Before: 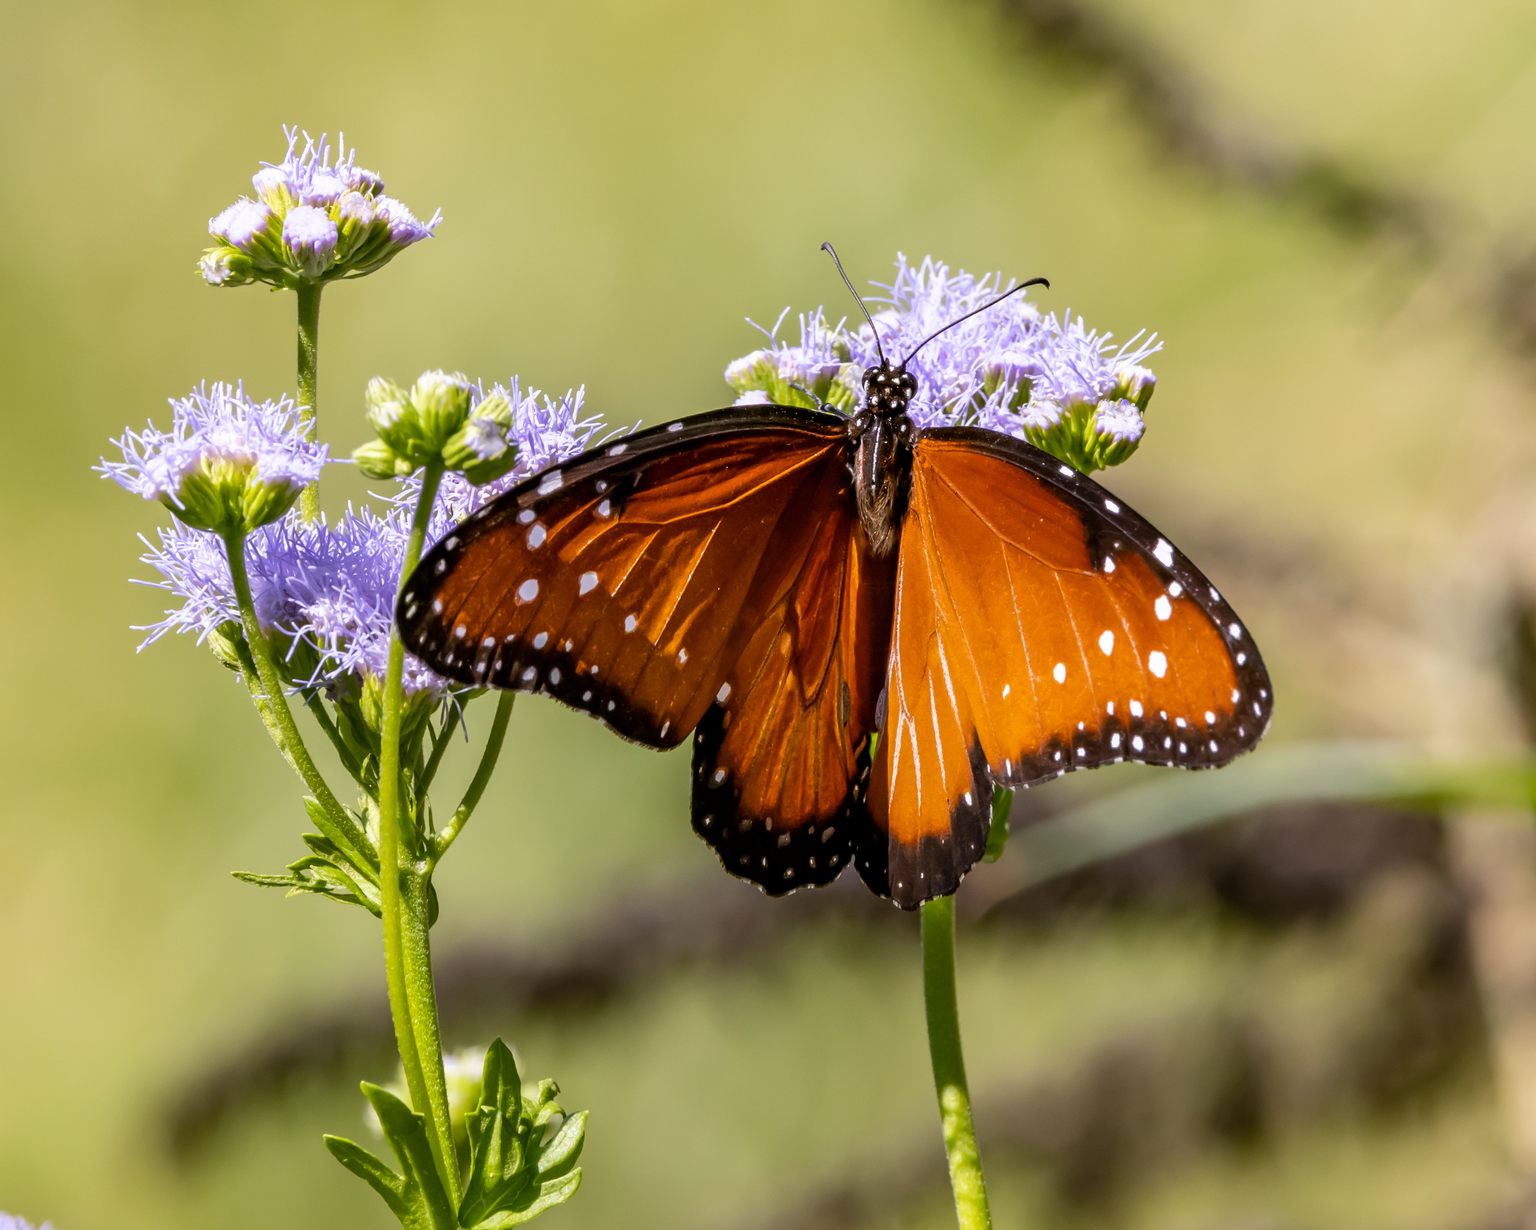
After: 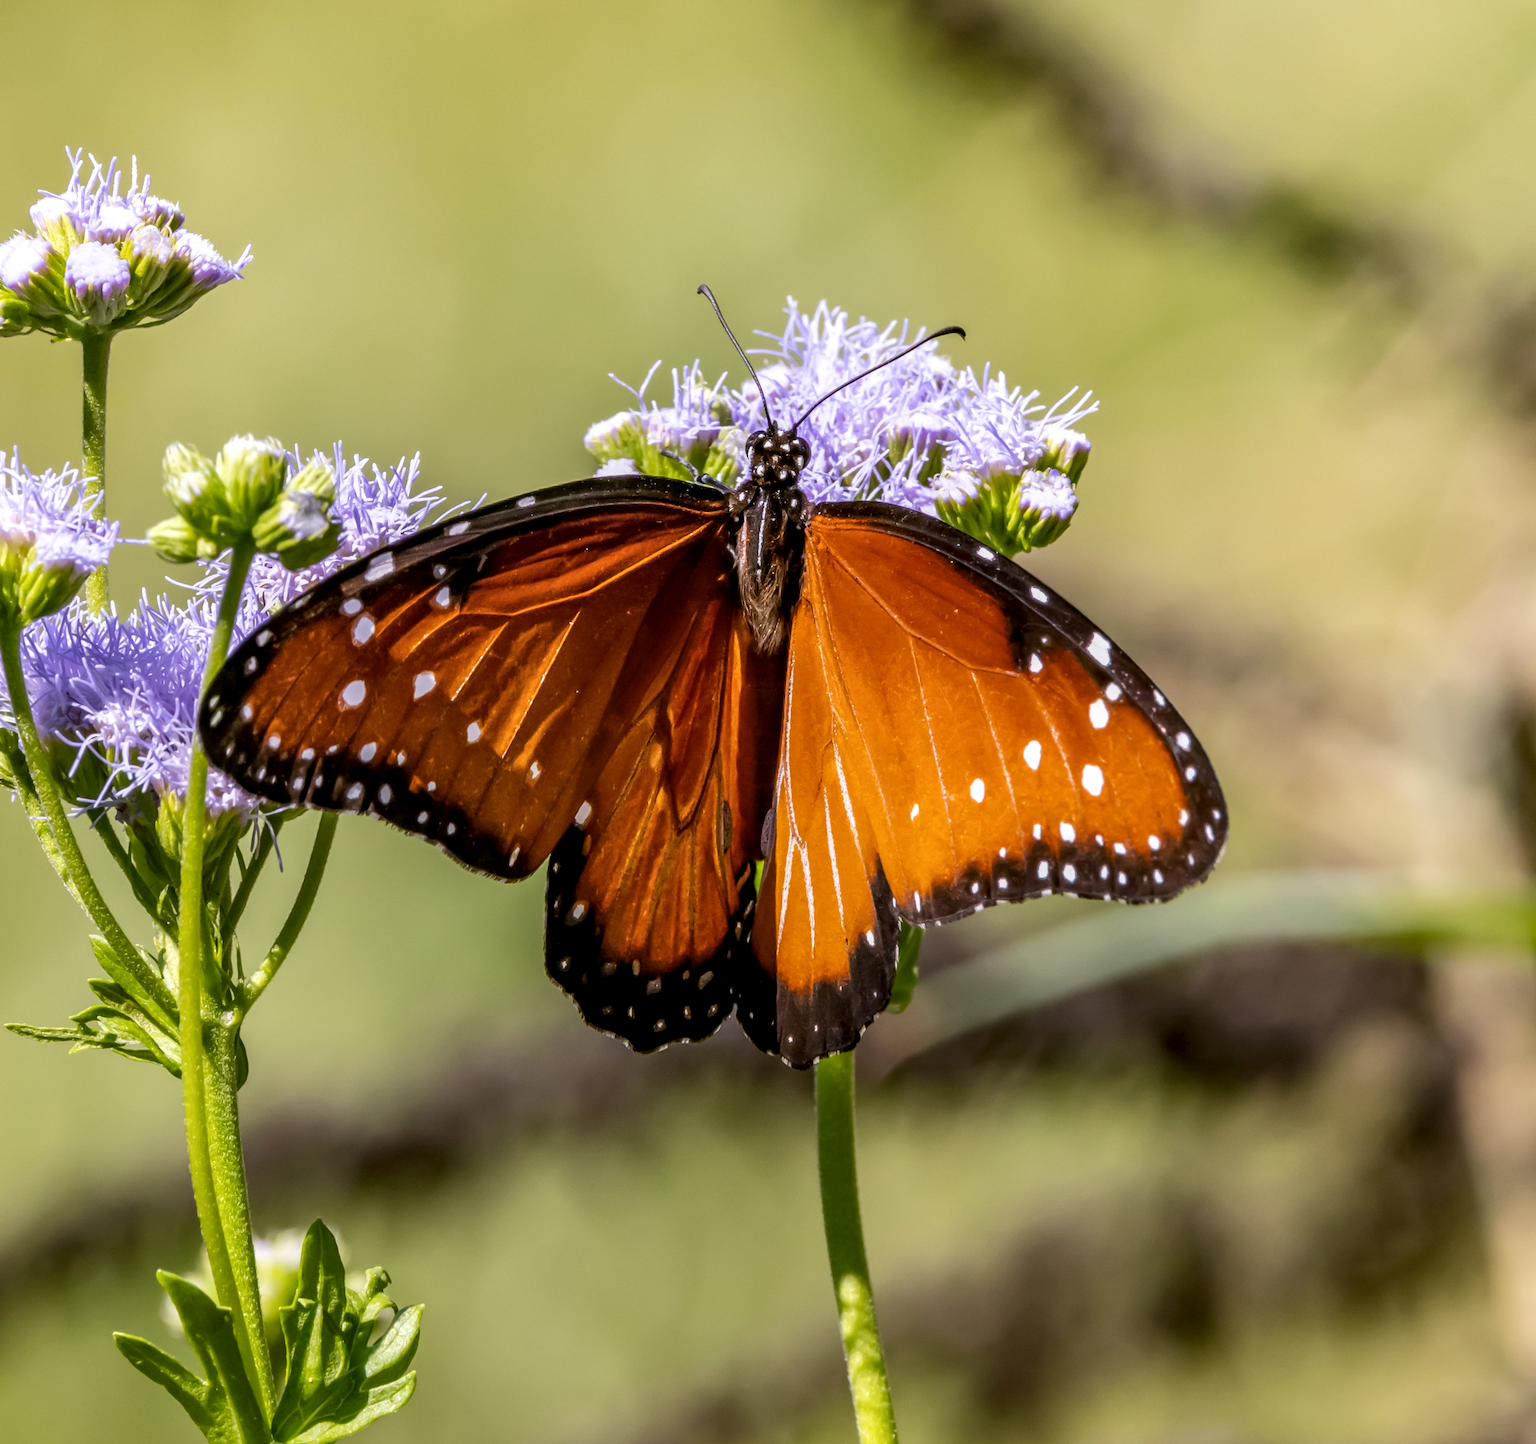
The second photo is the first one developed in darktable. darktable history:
crop and rotate: left 14.809%
local contrast: on, module defaults
